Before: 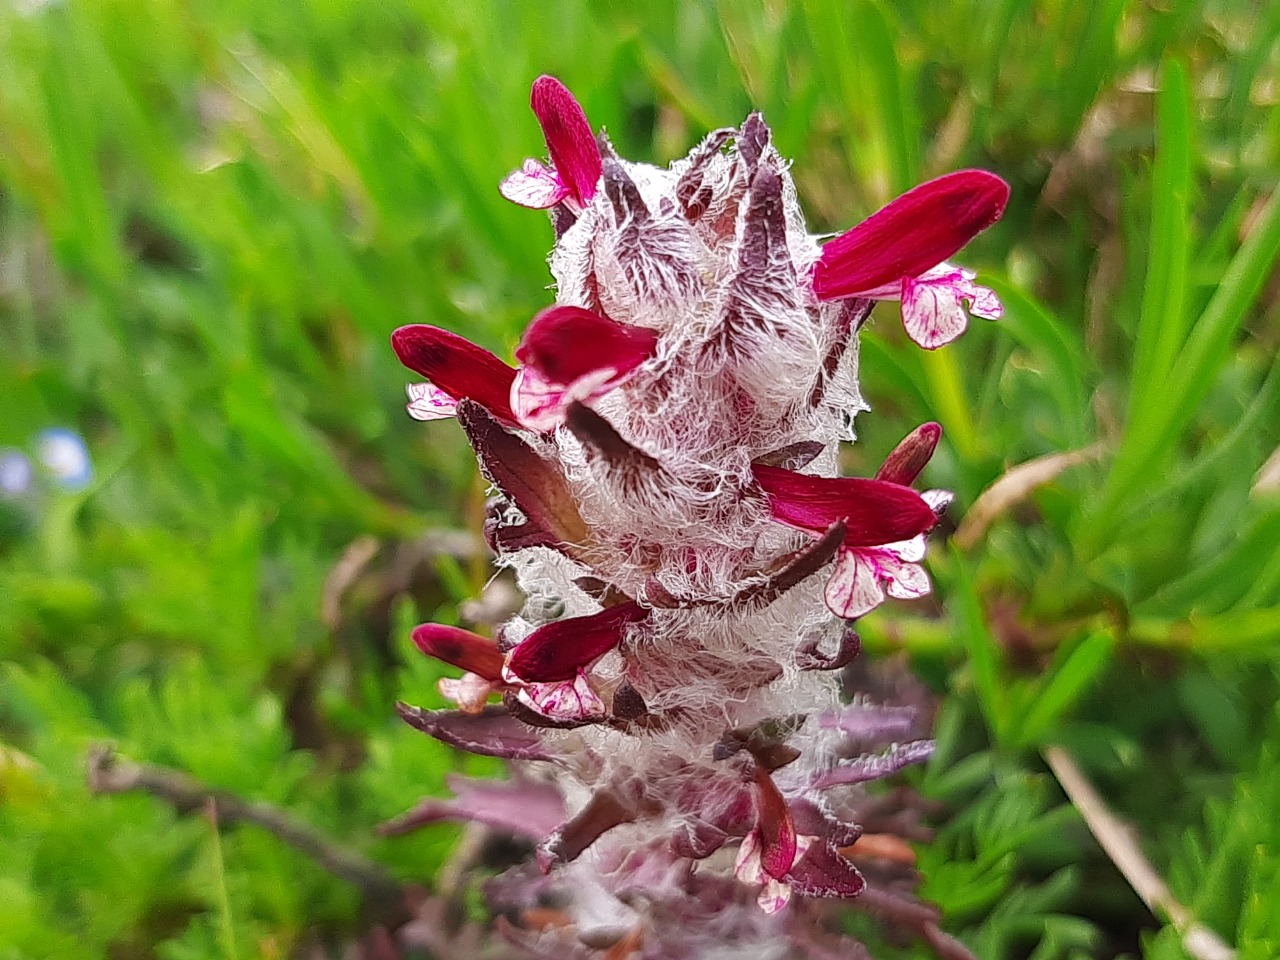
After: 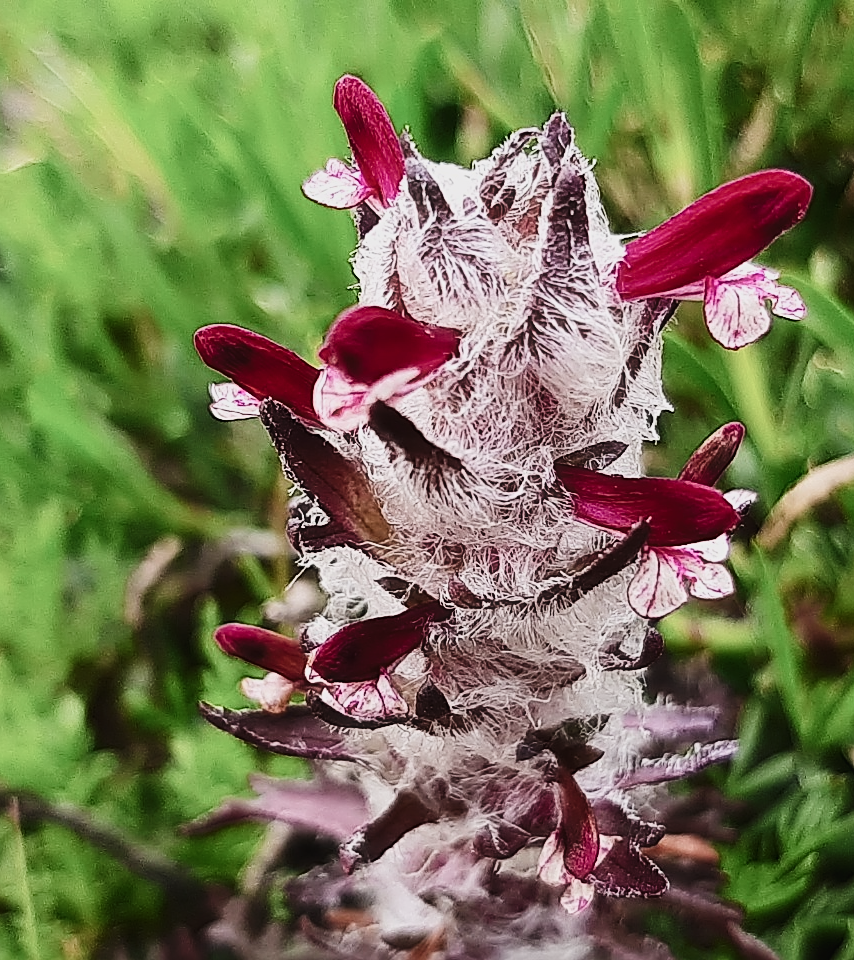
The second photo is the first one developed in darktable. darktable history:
contrast brightness saturation: contrast 0.285
tone equalizer: -8 EV -0.394 EV, -7 EV -0.423 EV, -6 EV -0.294 EV, -5 EV -0.21 EV, -3 EV 0.252 EV, -2 EV 0.335 EV, -1 EV 0.404 EV, +0 EV 0.394 EV, edges refinement/feathering 500, mask exposure compensation -1.57 EV, preserve details no
color balance rgb: perceptual saturation grading › global saturation 20%, perceptual saturation grading › highlights -49.096%, perceptual saturation grading › shadows 24.628%, contrast -10.177%
crop and rotate: left 15.433%, right 17.821%
haze removal: strength -0.114, compatibility mode true, adaptive false
exposure: black level correction -0.035, exposure -0.496 EV, compensate highlight preservation false
filmic rgb: black relative exposure -5.03 EV, white relative exposure 3.97 EV, hardness 2.88, contrast 1.301
sharpen: on, module defaults
